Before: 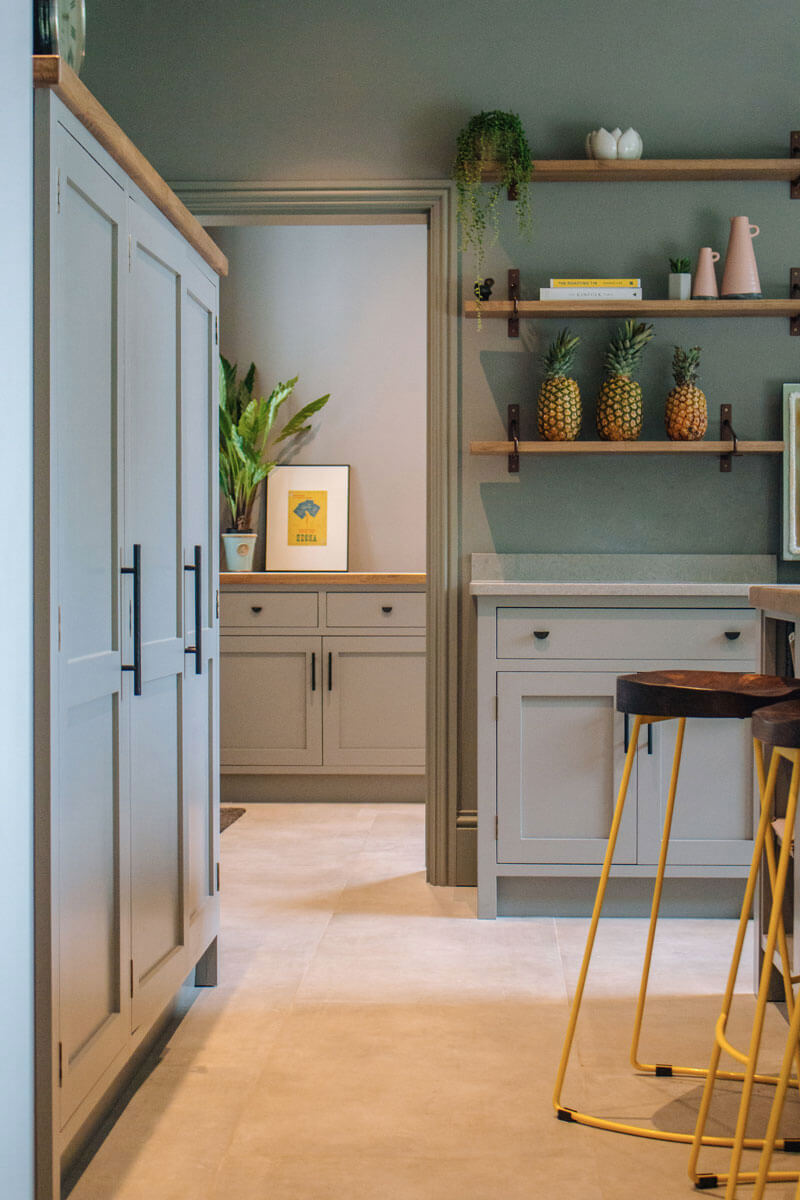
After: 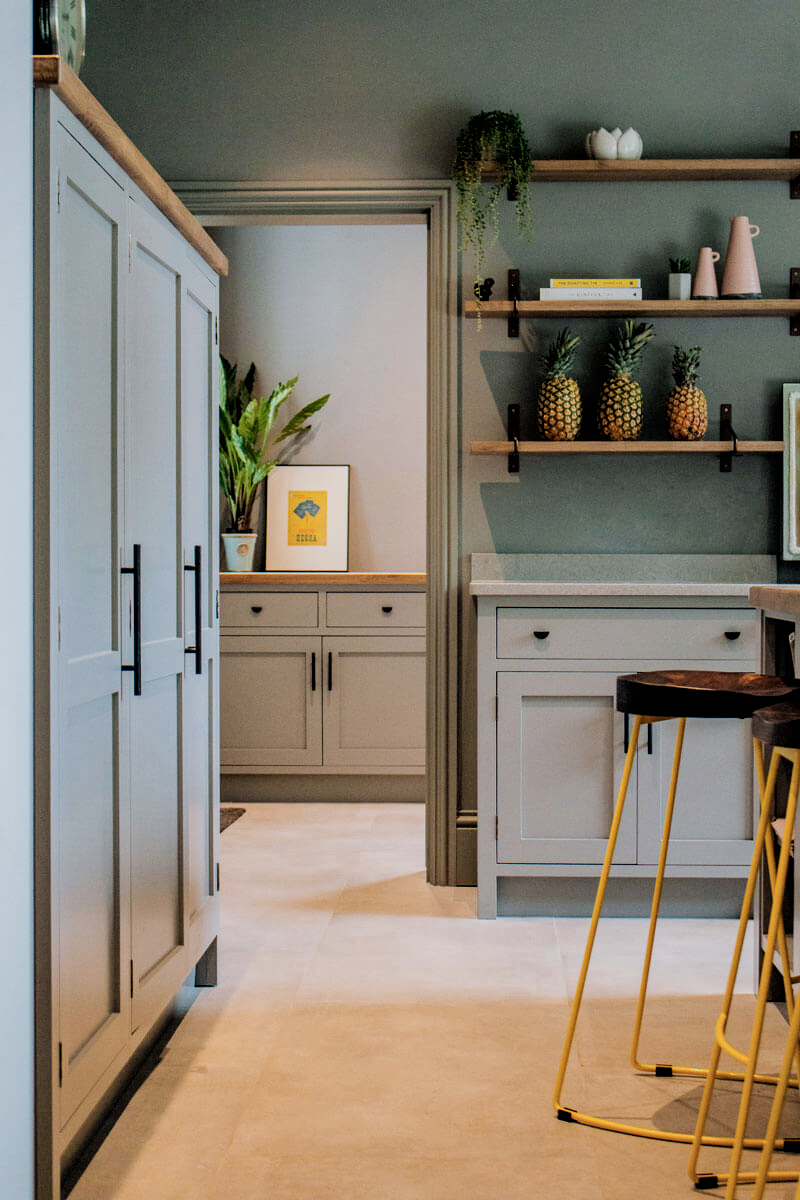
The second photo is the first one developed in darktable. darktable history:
filmic rgb: black relative exposure -5 EV, hardness 2.88, contrast 1.2, highlights saturation mix -30%
contrast equalizer: octaves 7, y [[0.6 ×6], [0.55 ×6], [0 ×6], [0 ×6], [0 ×6]], mix 0.3
